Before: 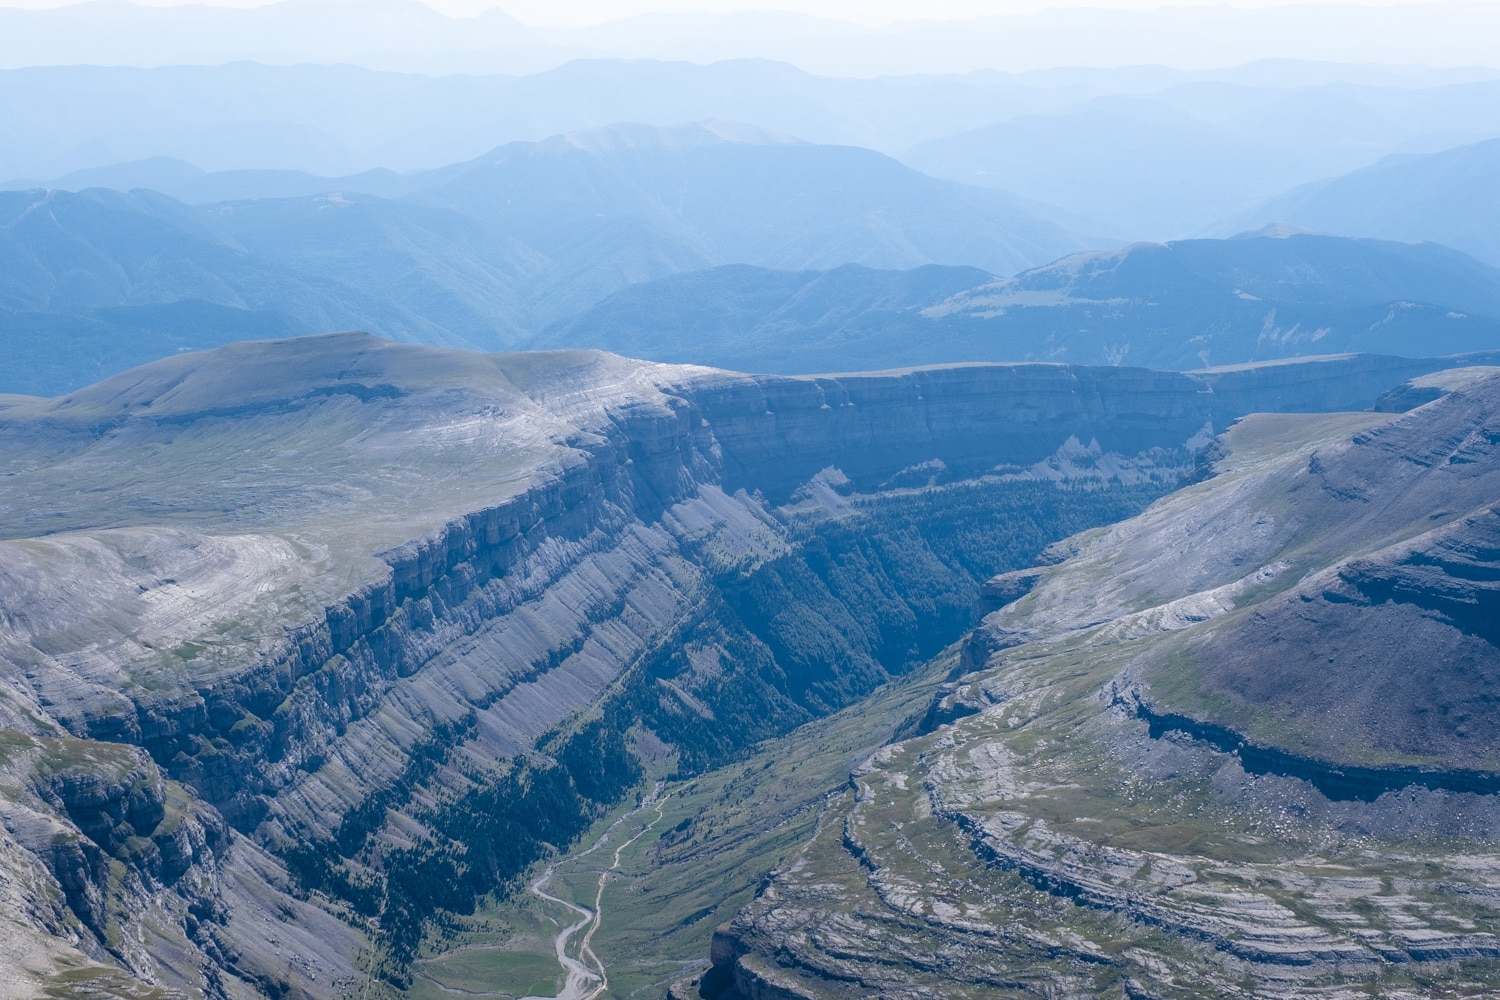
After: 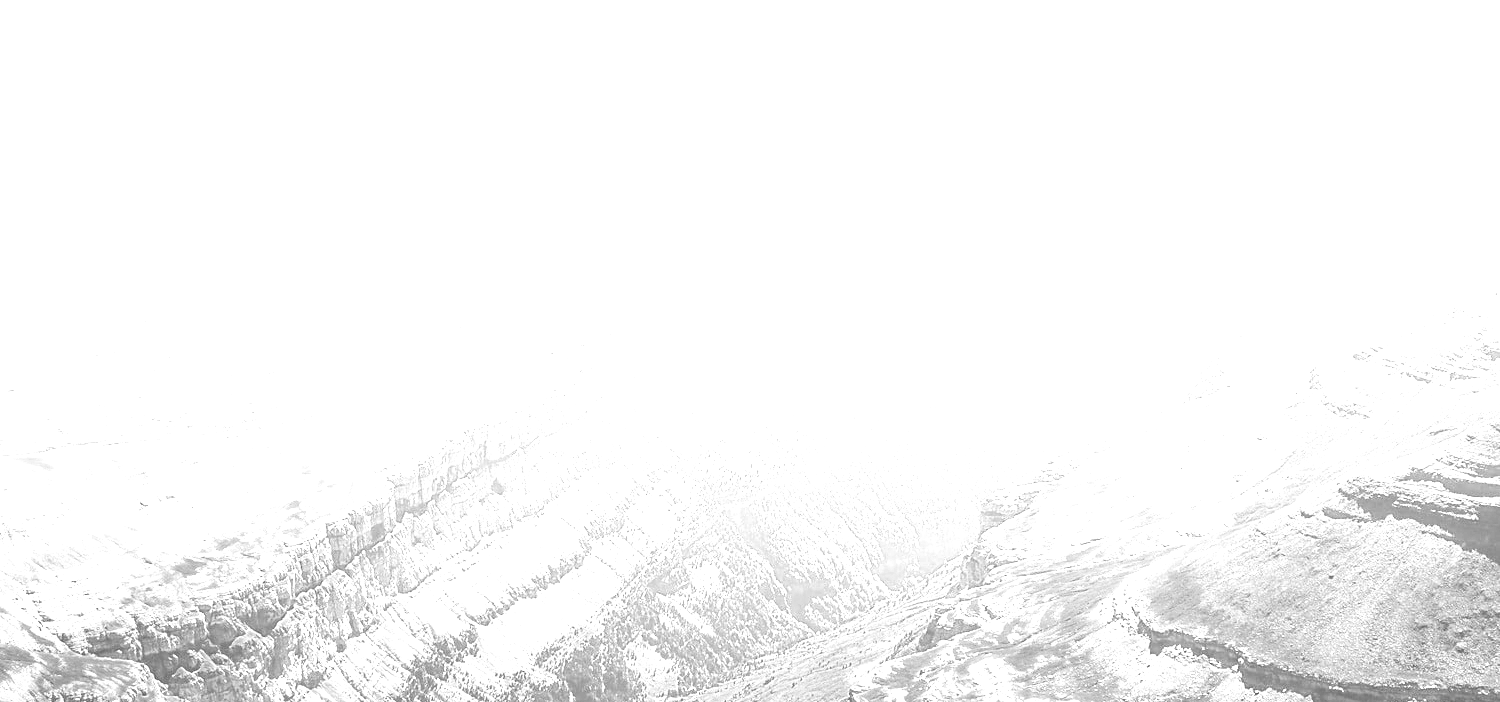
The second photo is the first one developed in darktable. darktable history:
crop and rotate: top 8.479%, bottom 21.222%
exposure: black level correction 0, exposure 1.171 EV, compensate exposure bias true, compensate highlight preservation false
tone curve: curves: ch0 [(0, 0) (0.091, 0.077) (0.517, 0.574) (0.745, 0.82) (0.844, 0.908) (0.909, 0.942) (1, 0.973)]; ch1 [(0, 0) (0.437, 0.404) (0.5, 0.5) (0.534, 0.554) (0.58, 0.603) (0.616, 0.649) (1, 1)]; ch2 [(0, 0) (0.442, 0.415) (0.5, 0.5) (0.535, 0.557) (0.585, 0.62) (1, 1)], color space Lab, linked channels, preserve colors none
color zones: curves: ch0 [(0.287, 0.048) (0.493, 0.484) (0.737, 0.816)]; ch1 [(0, 0) (0.143, 0) (0.286, 0) (0.429, 0) (0.571, 0) (0.714, 0) (0.857, 0)]
